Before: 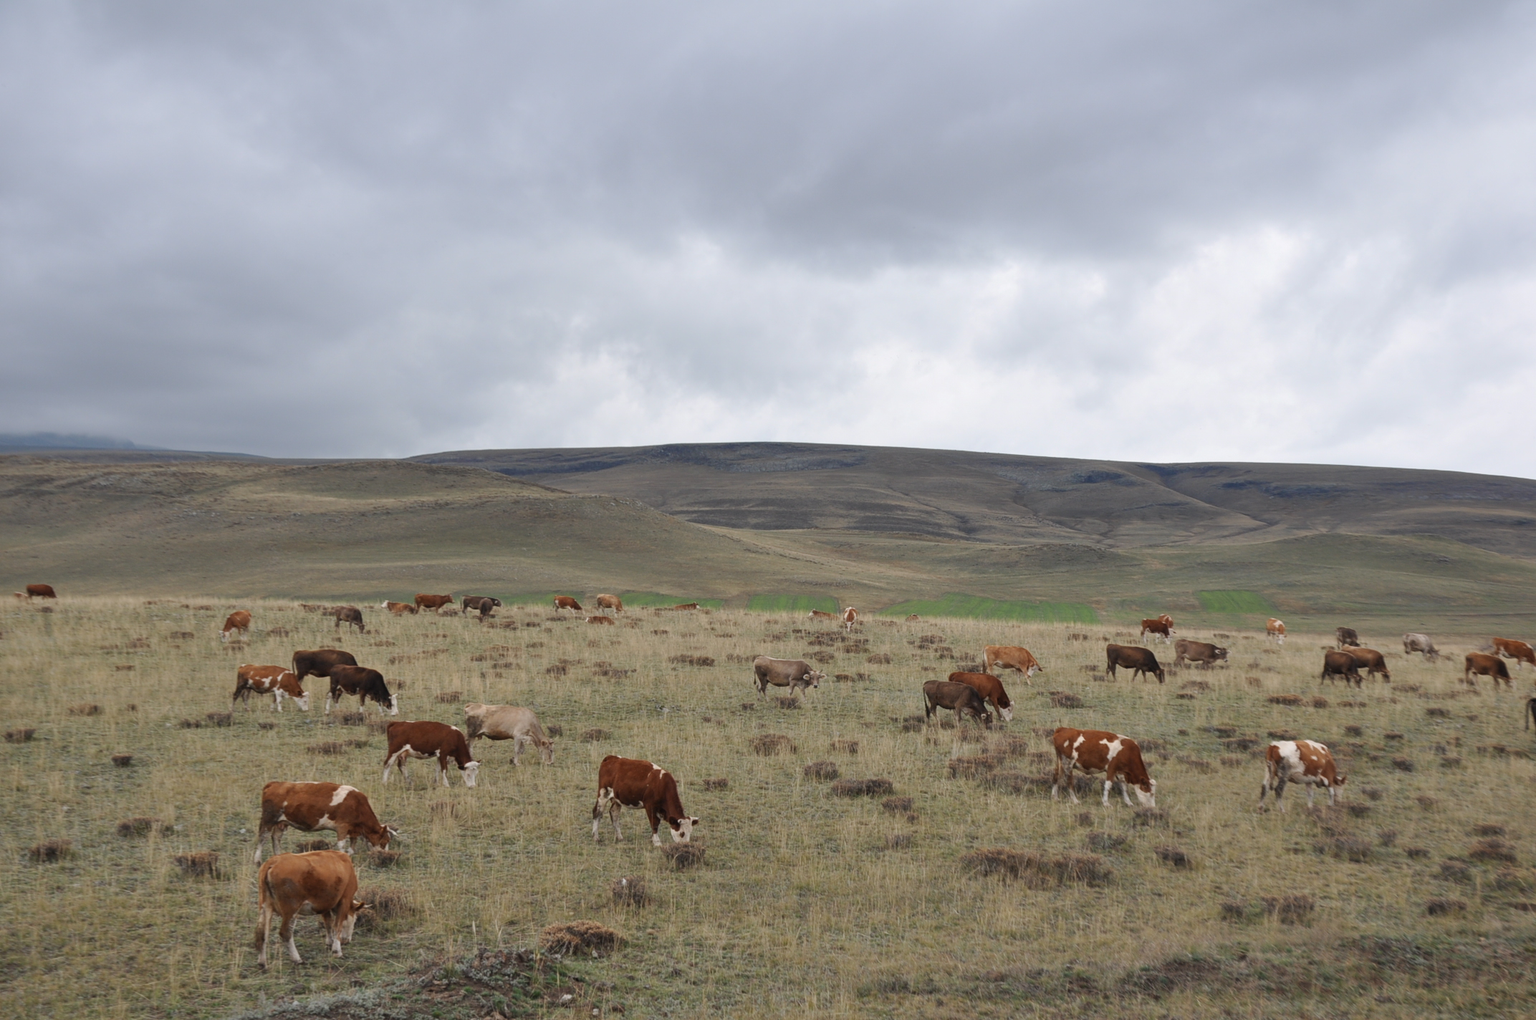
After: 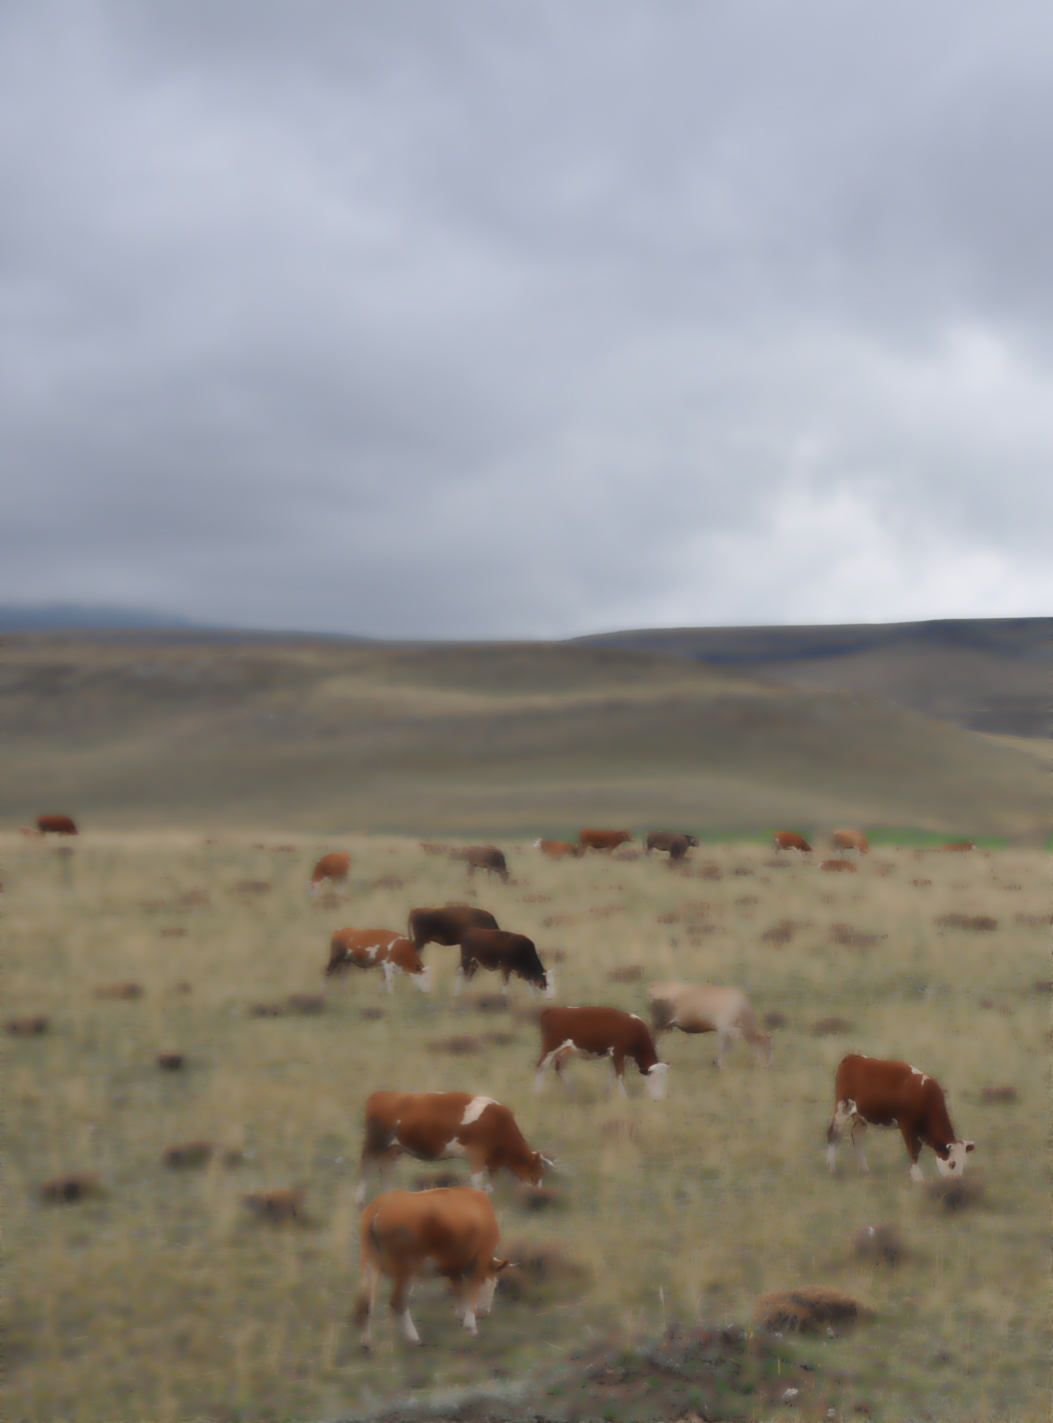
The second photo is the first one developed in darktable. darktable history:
lowpass: radius 4, soften with bilateral filter, unbound 0
crop and rotate: left 0%, top 0%, right 50.845%
